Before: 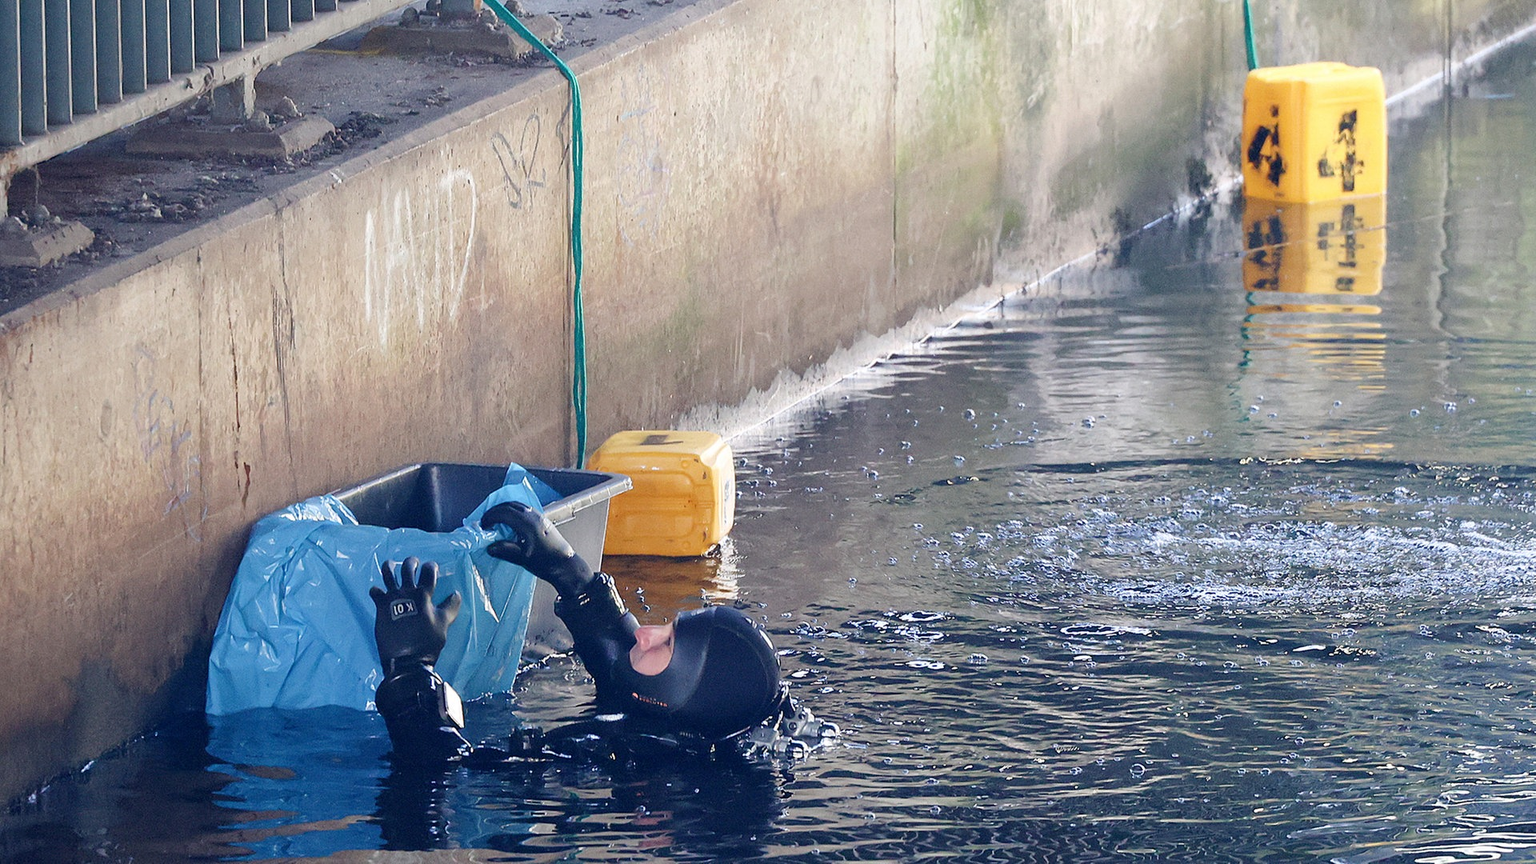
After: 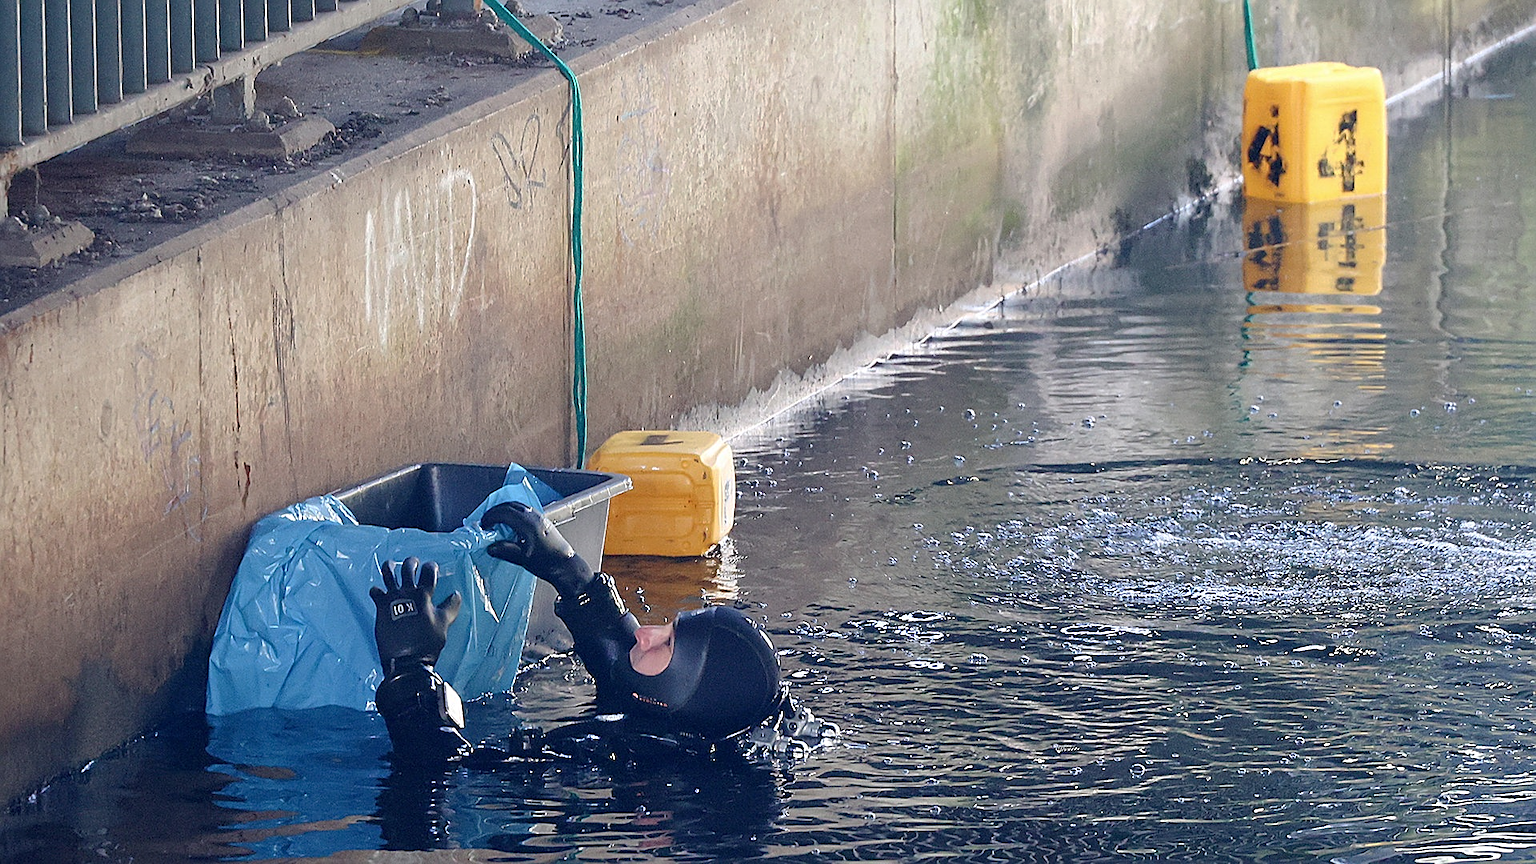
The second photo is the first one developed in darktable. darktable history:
base curve: curves: ch0 [(0, 0) (0.74, 0.67) (1, 1)], preserve colors none
sharpen: on, module defaults
